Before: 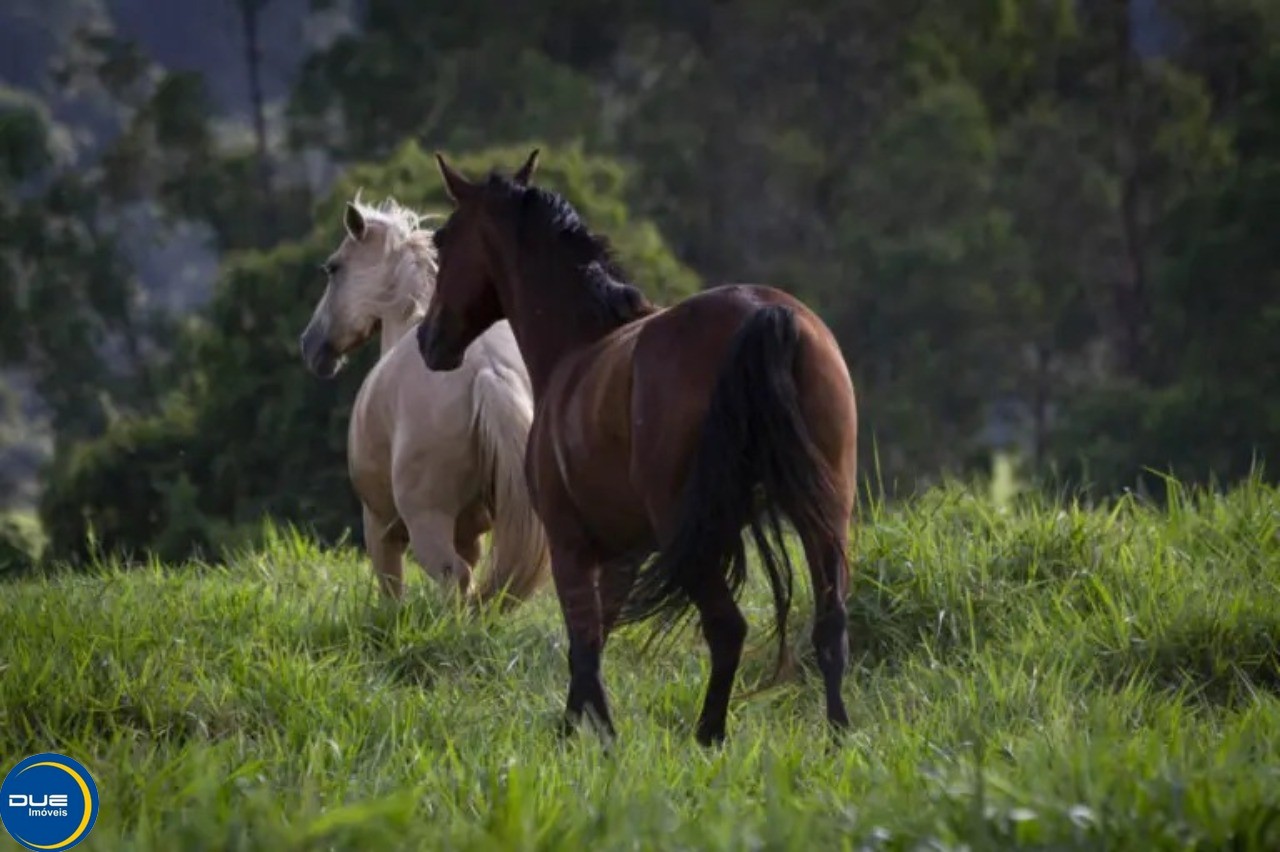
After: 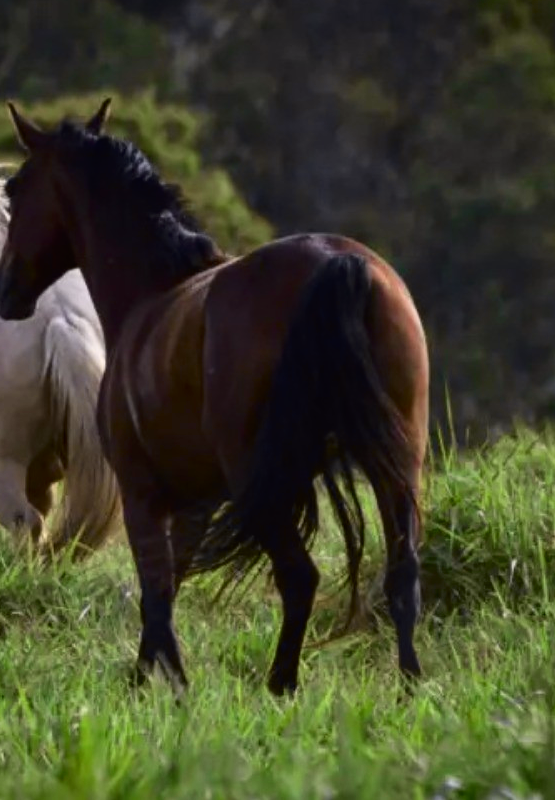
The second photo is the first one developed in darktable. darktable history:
tone curve: curves: ch0 [(0, 0.011) (0.053, 0.026) (0.174, 0.115) (0.416, 0.417) (0.697, 0.758) (0.852, 0.902) (0.991, 0.981)]; ch1 [(0, 0) (0.264, 0.22) (0.407, 0.373) (0.463, 0.457) (0.492, 0.5) (0.512, 0.511) (0.54, 0.543) (0.585, 0.617) (0.659, 0.686) (0.78, 0.8) (1, 1)]; ch2 [(0, 0) (0.438, 0.449) (0.473, 0.469) (0.503, 0.5) (0.523, 0.534) (0.562, 0.591) (0.612, 0.627) (0.701, 0.707) (1, 1)], color space Lab, independent channels, preserve colors none
crop: left 33.452%, top 6.025%, right 23.155%
